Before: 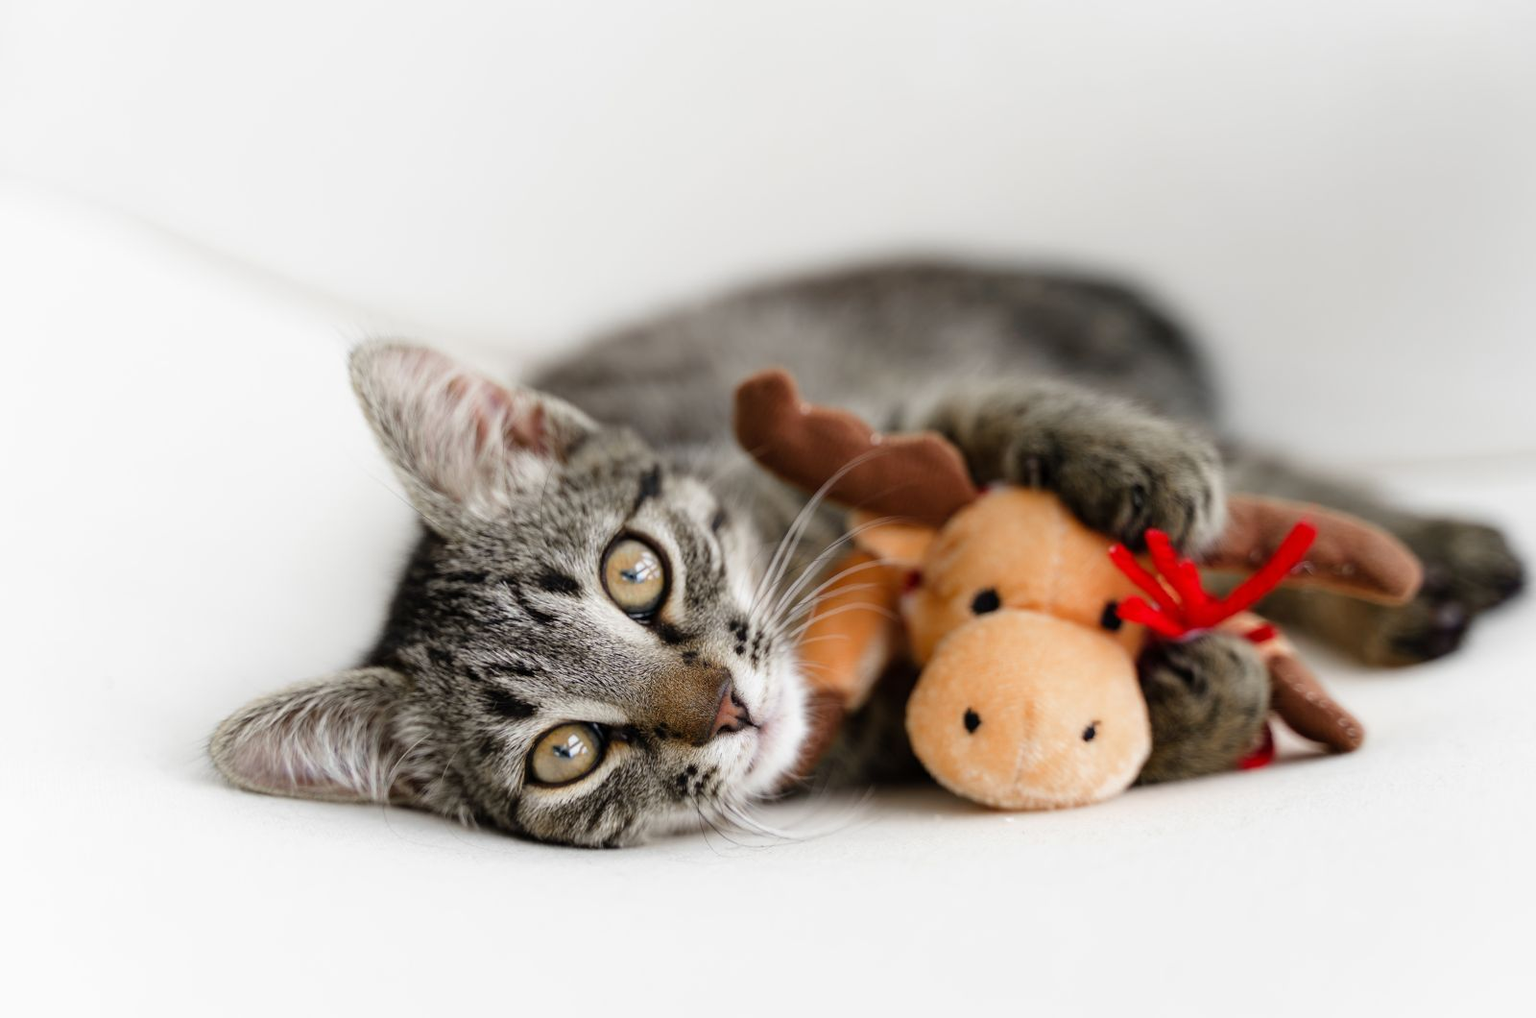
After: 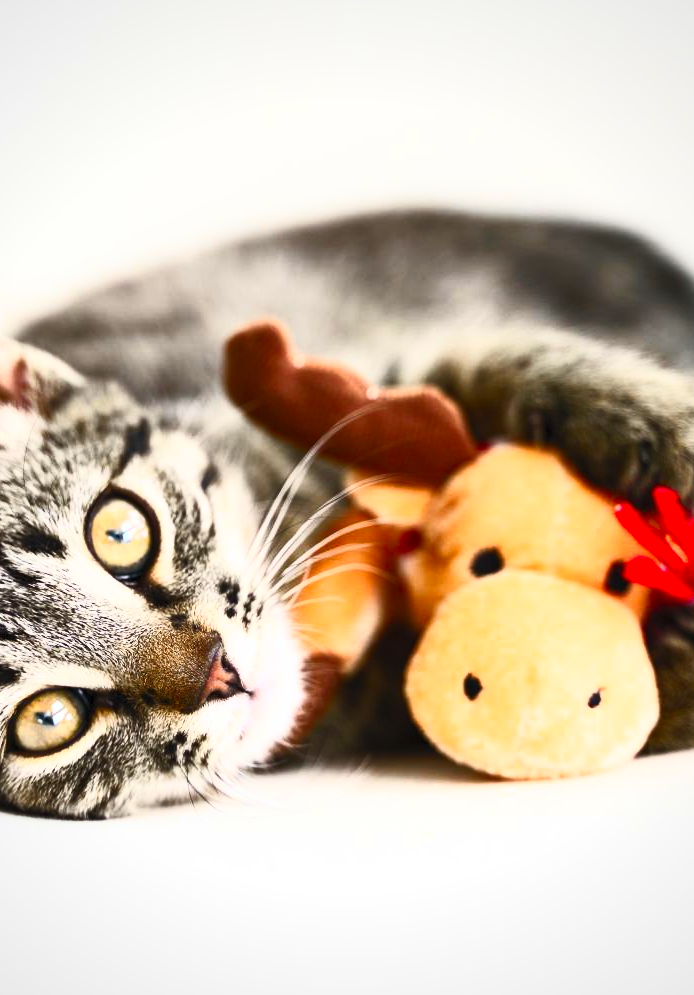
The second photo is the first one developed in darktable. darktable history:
contrast brightness saturation: contrast 0.81, brightness 0.597, saturation 0.575
crop: left 33.767%, top 6.064%, right 22.855%
vignetting: fall-off radius 61.2%, brightness -0.263, unbound false
